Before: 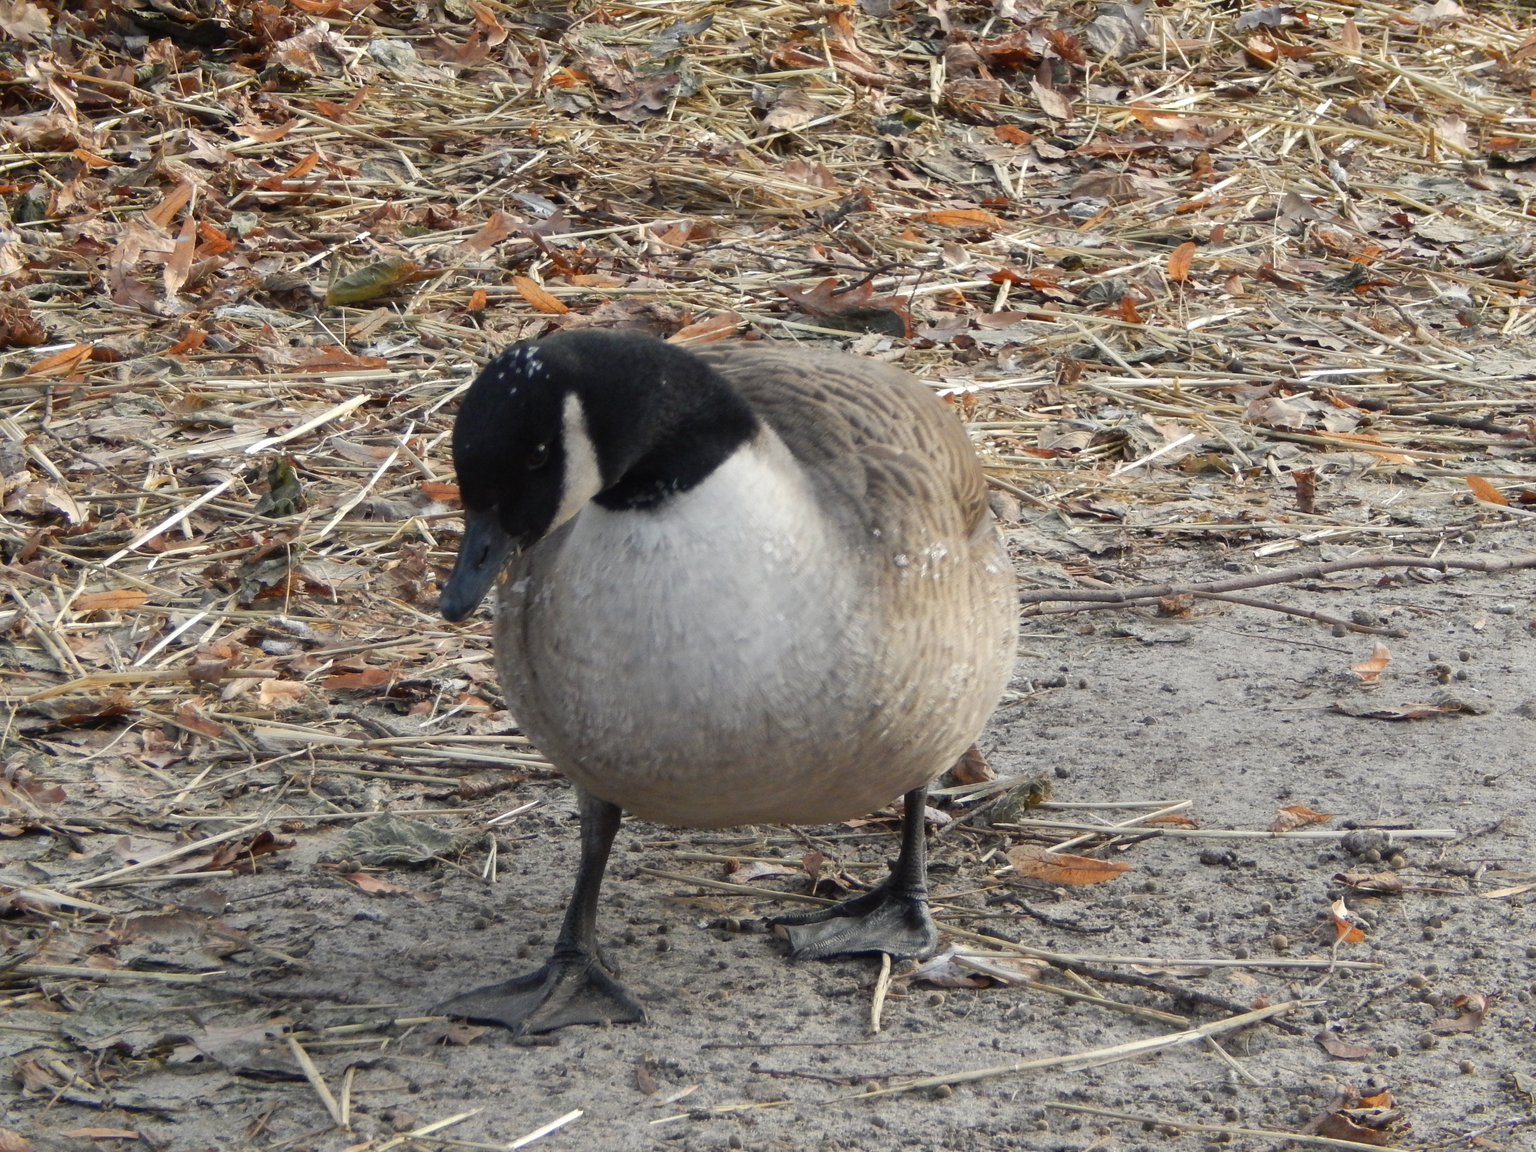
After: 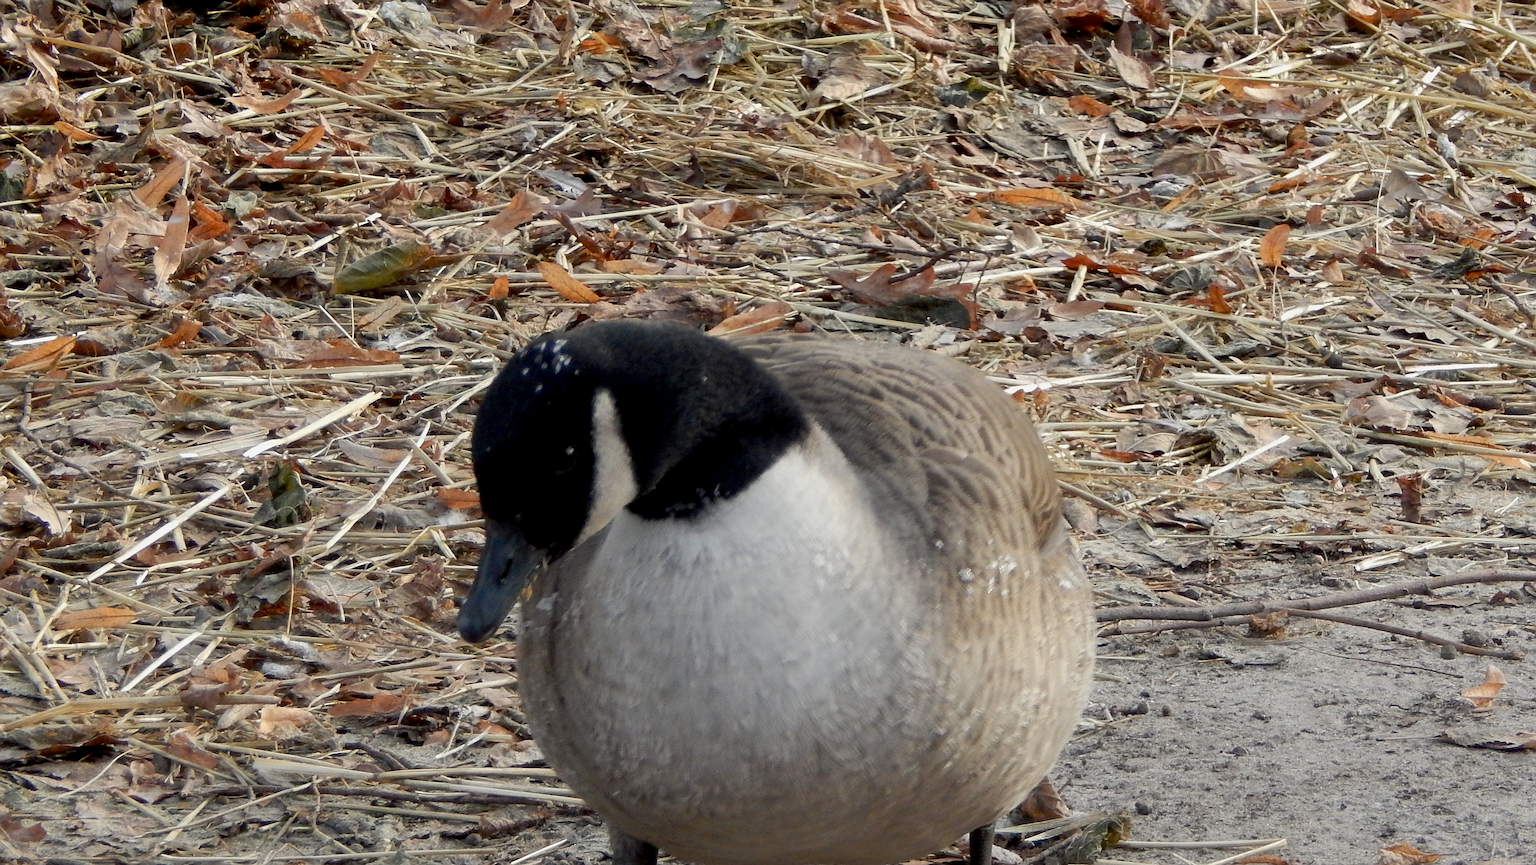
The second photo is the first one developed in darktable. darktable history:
sharpen: on, module defaults
crop: left 1.595%, top 3.362%, right 7.598%, bottom 28.432%
exposure: black level correction 0.009, exposure -0.161 EV, compensate highlight preservation false
